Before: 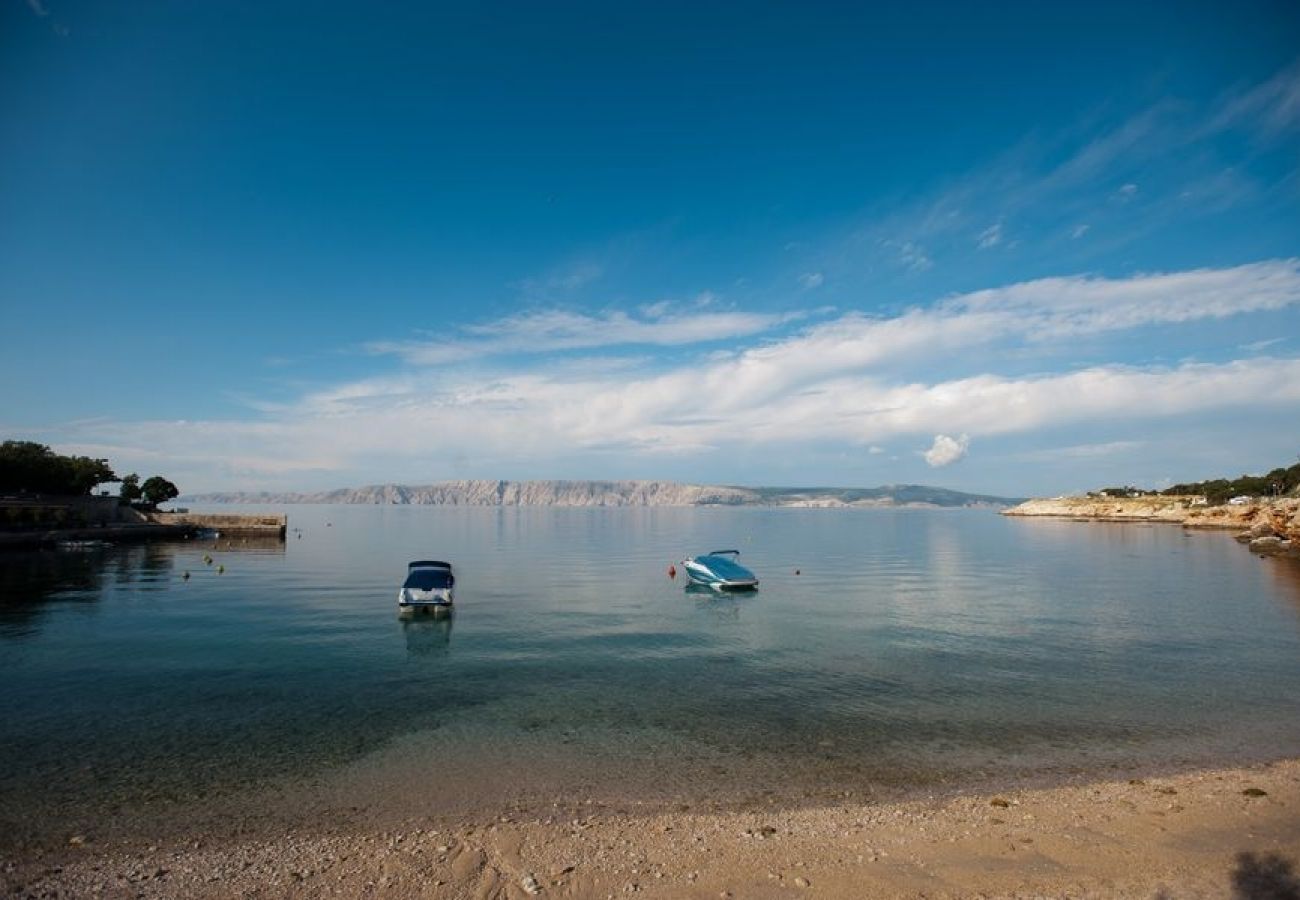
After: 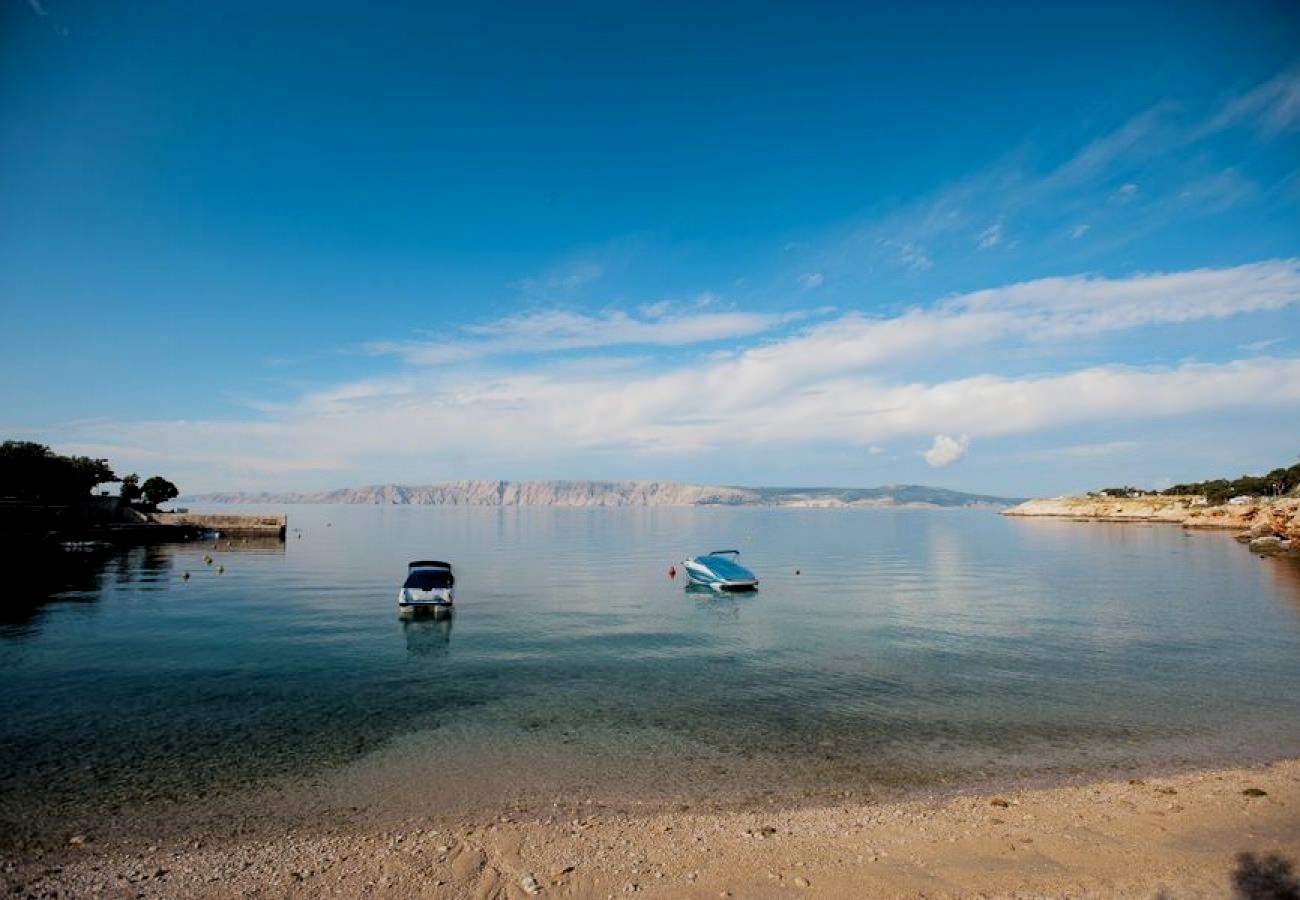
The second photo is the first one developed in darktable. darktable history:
filmic rgb: middle gray luminance 18.42%, black relative exposure -9 EV, white relative exposure 3.75 EV, threshold 6 EV, target black luminance 0%, hardness 4.85, latitude 67.35%, contrast 0.955, highlights saturation mix 20%, shadows ↔ highlights balance 21.36%, add noise in highlights 0, preserve chrominance luminance Y, color science v3 (2019), use custom middle-gray values true, iterations of high-quality reconstruction 0, contrast in highlights soft, enable highlight reconstruction true
tone equalizer: on, module defaults
exposure: black level correction 0.005, exposure 0.417 EV, compensate highlight preservation false
